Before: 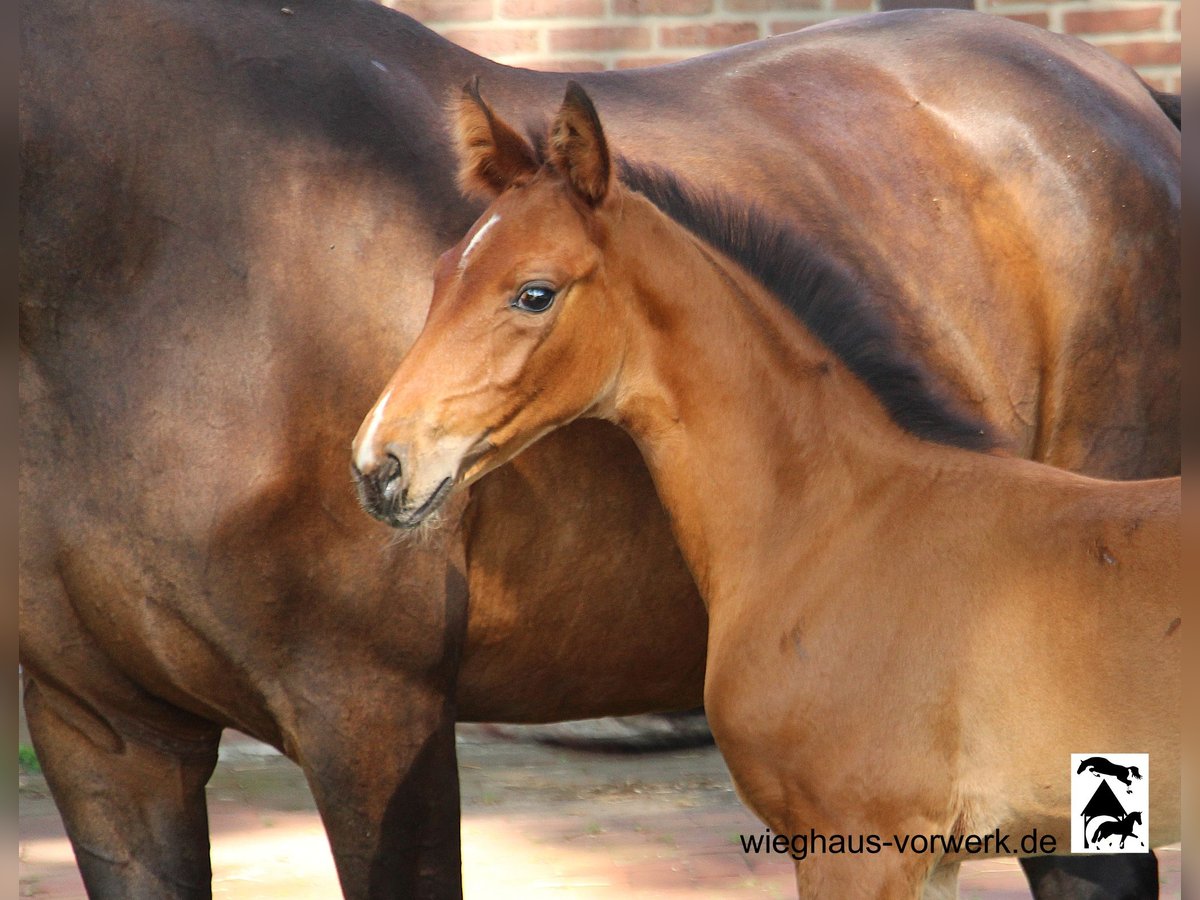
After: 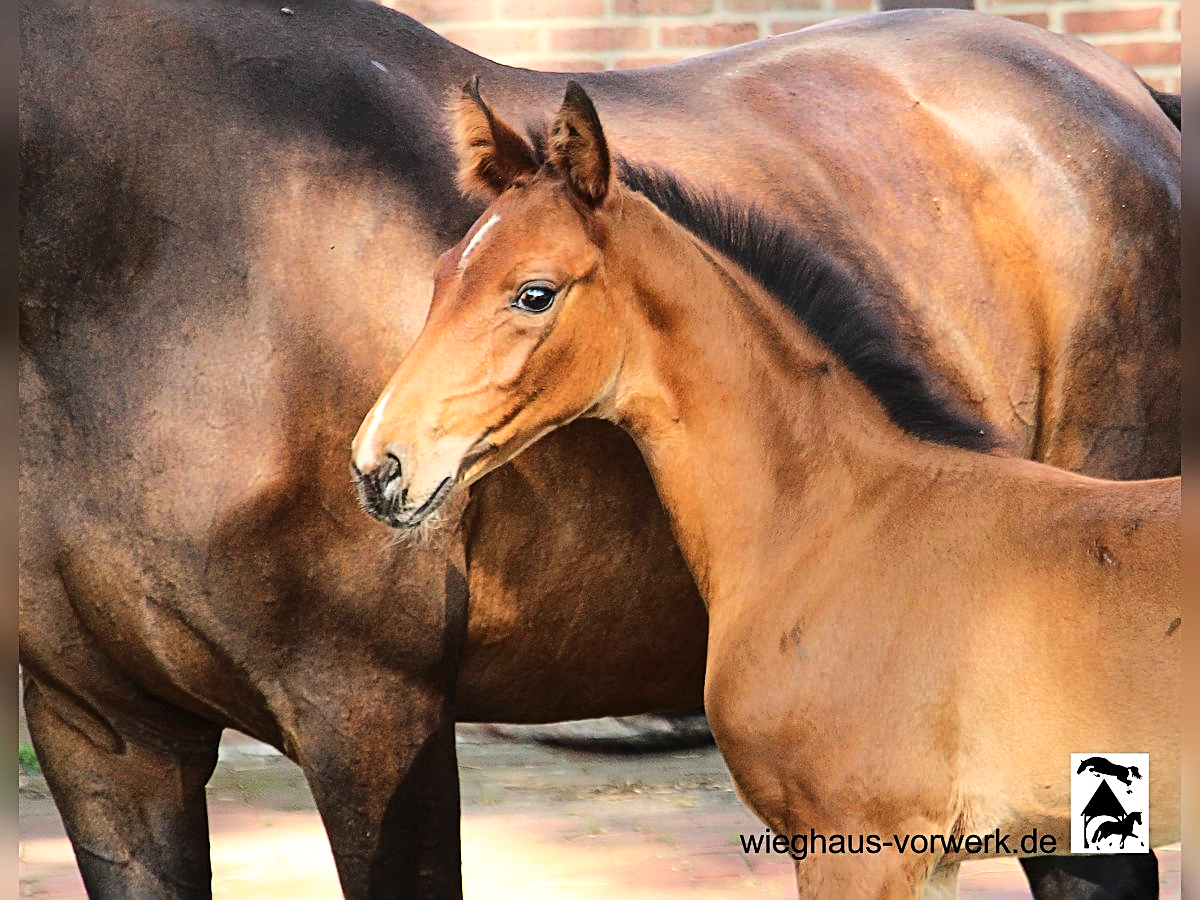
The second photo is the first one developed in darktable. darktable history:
sharpen: radius 2.536, amount 0.618
base curve: curves: ch0 [(0, 0) (0.036, 0.025) (0.121, 0.166) (0.206, 0.329) (0.605, 0.79) (1, 1)]
